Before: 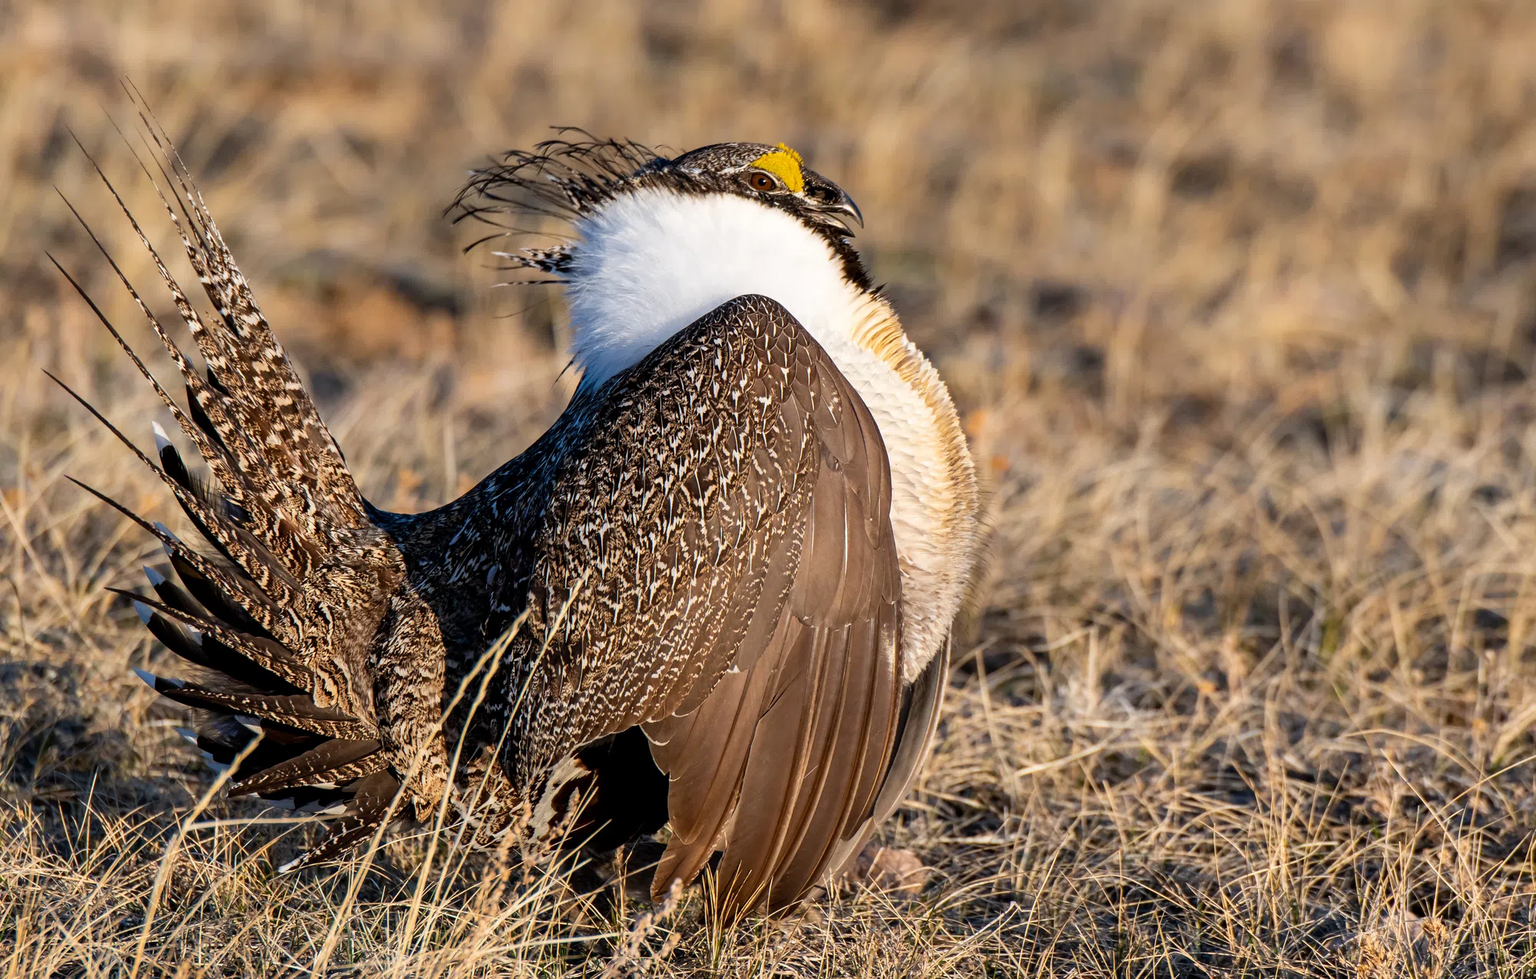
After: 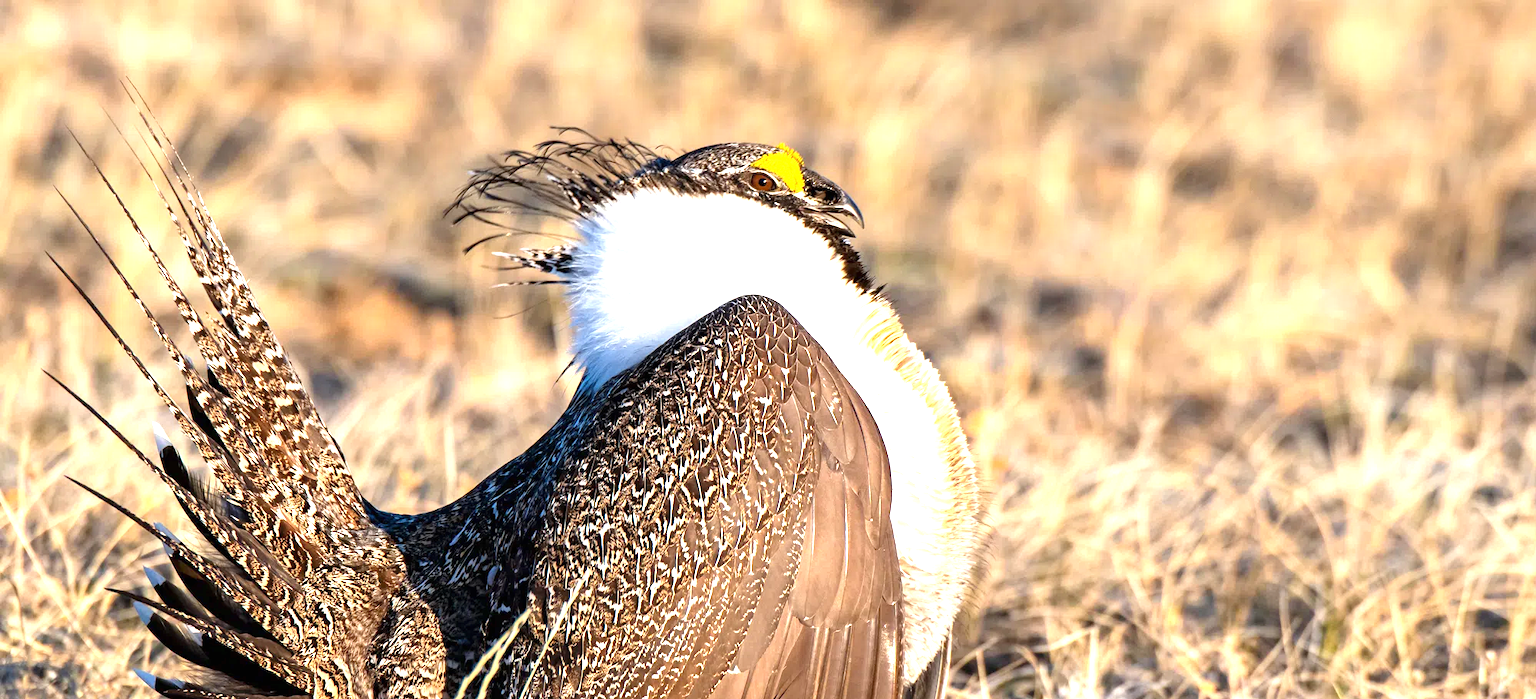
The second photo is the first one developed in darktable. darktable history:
crop: bottom 28.576%
exposure: black level correction 0, exposure 1.35 EV, compensate exposure bias true, compensate highlight preservation false
